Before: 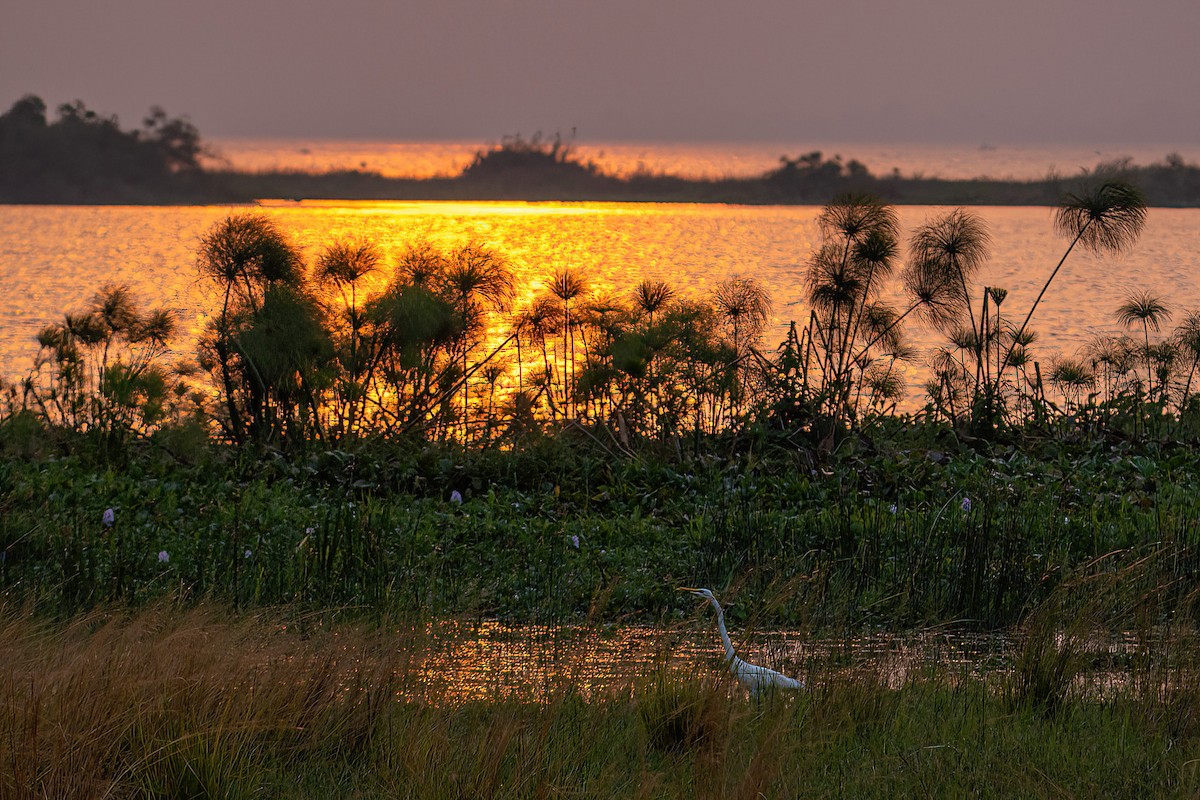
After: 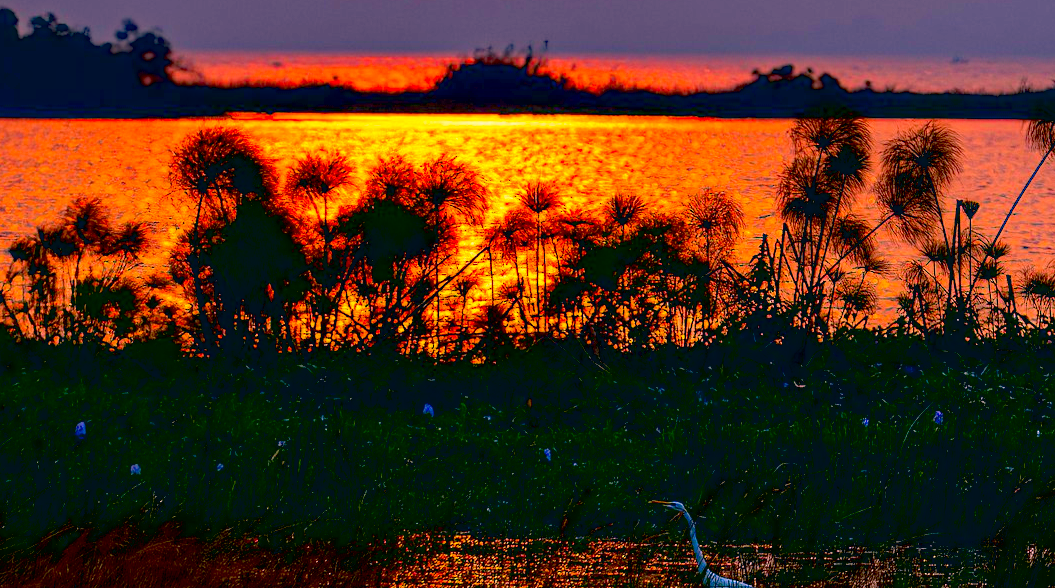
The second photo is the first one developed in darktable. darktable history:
crop and rotate: left 2.365%, top 10.994%, right 9.651%, bottom 15.422%
contrast brightness saturation: saturation 0.135
color correction: highlights a* 16.79, highlights b* 0.274, shadows a* -14.66, shadows b* -13.82, saturation 1.48
exposure: black level correction 0.046, exposure 0.012 EV, compensate exposure bias true, compensate highlight preservation false
haze removal: strength 0.28, distance 0.247, compatibility mode true, adaptive false
